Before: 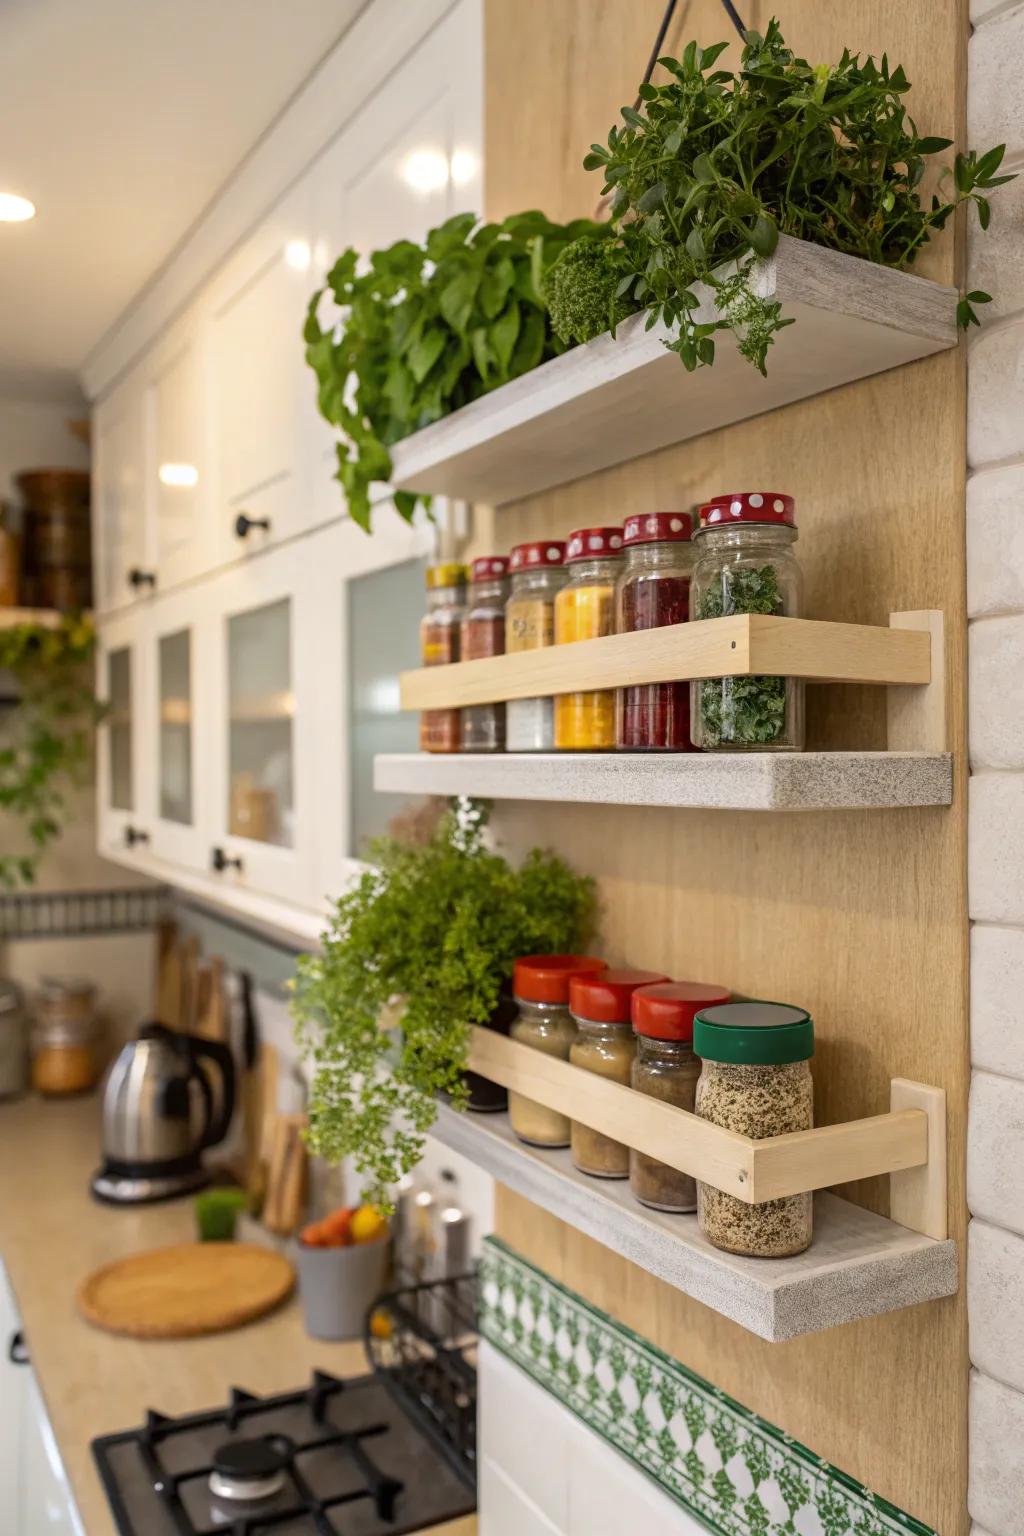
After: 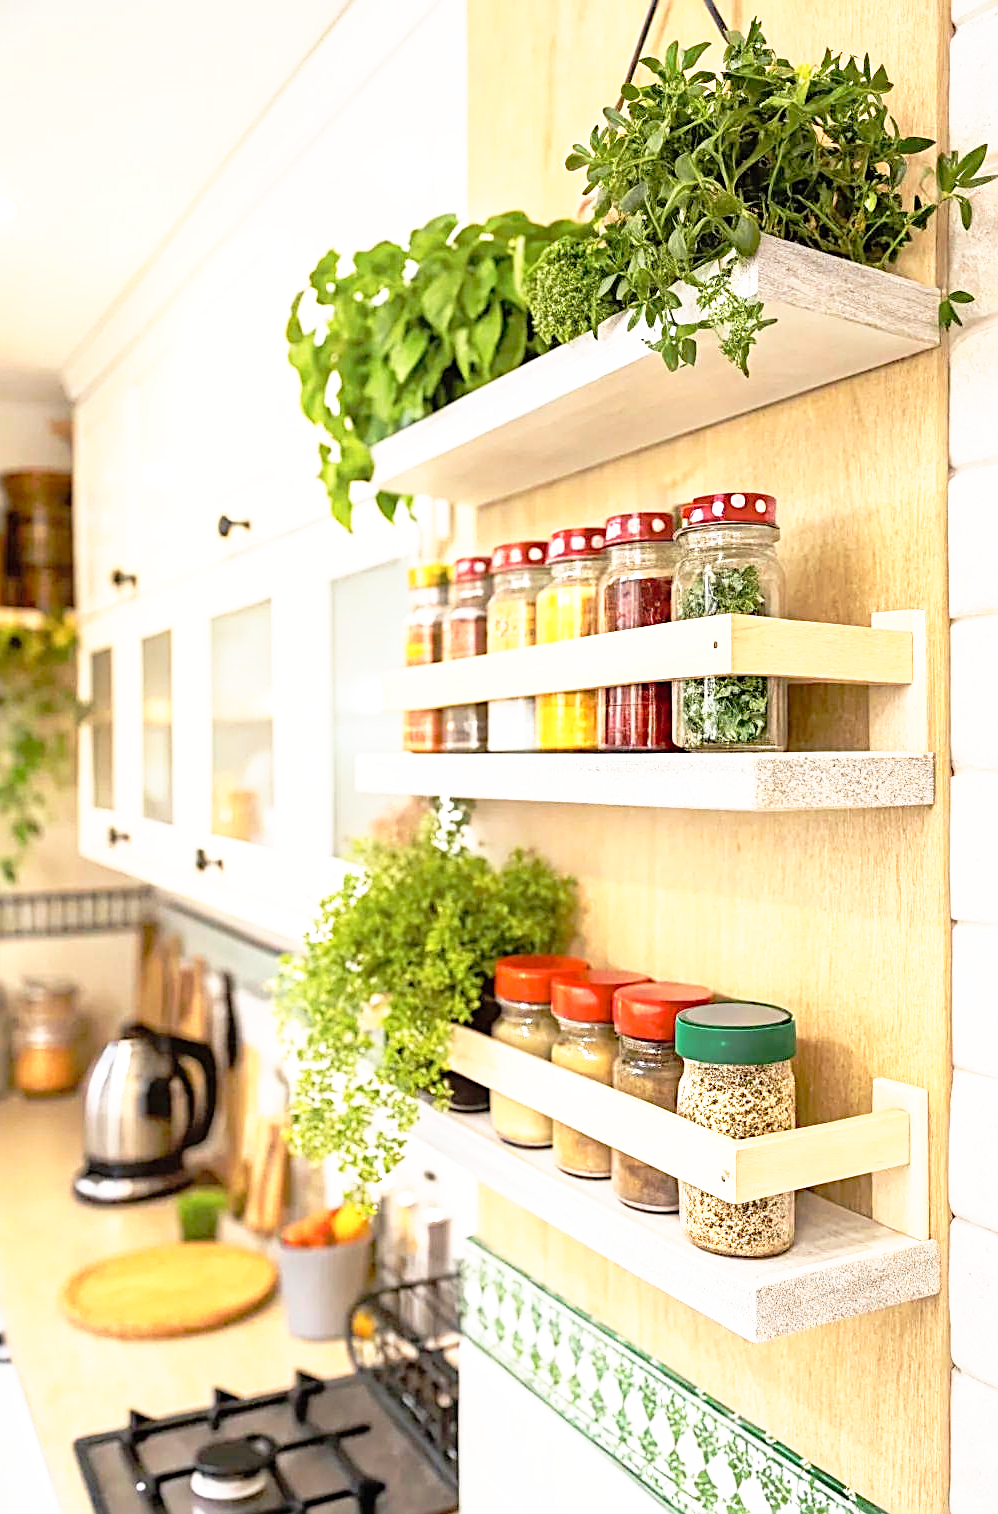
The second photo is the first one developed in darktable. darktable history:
exposure: exposure 0.495 EV, compensate highlight preservation false
tone equalizer: on, module defaults
crop and rotate: left 1.77%, right 0.729%, bottom 1.404%
contrast brightness saturation: brightness 0.115
base curve: curves: ch0 [(0, 0) (0.495, 0.917) (1, 1)], preserve colors none
sharpen: radius 2.575, amount 0.686
tone curve: curves: ch0 [(0, 0) (0.126, 0.061) (0.362, 0.382) (0.498, 0.498) (0.706, 0.712) (1, 1)]; ch1 [(0, 0) (0.5, 0.497) (0.55, 0.578) (1, 1)]; ch2 [(0, 0) (0.44, 0.424) (0.489, 0.486) (0.537, 0.538) (1, 1)], preserve colors none
